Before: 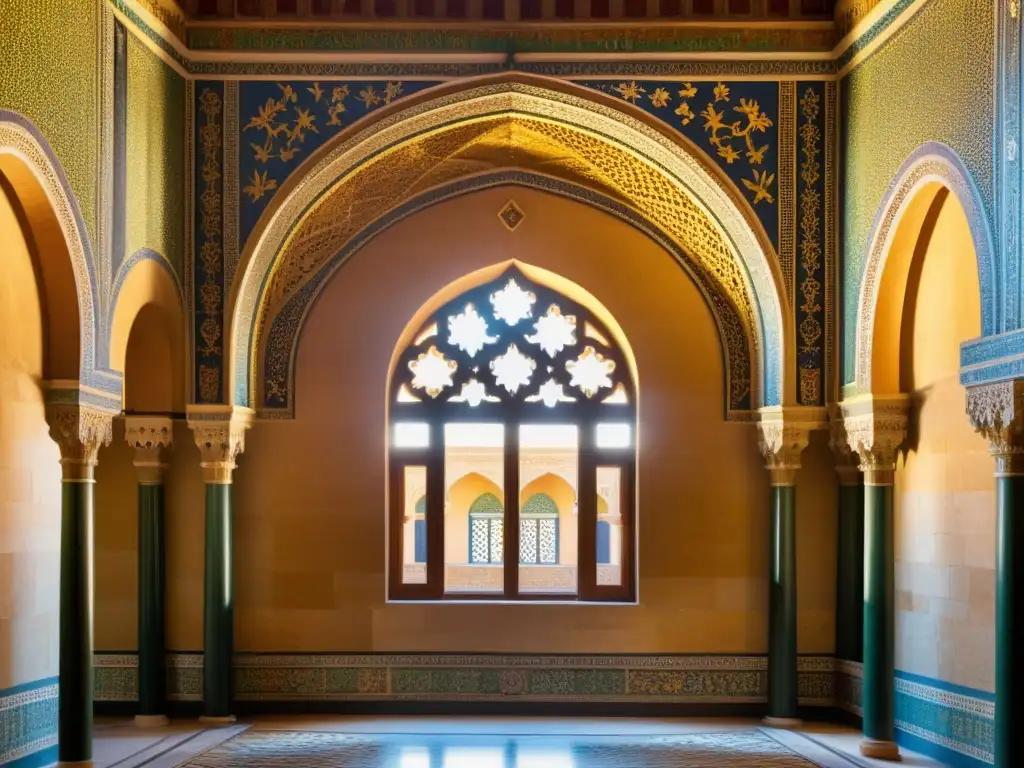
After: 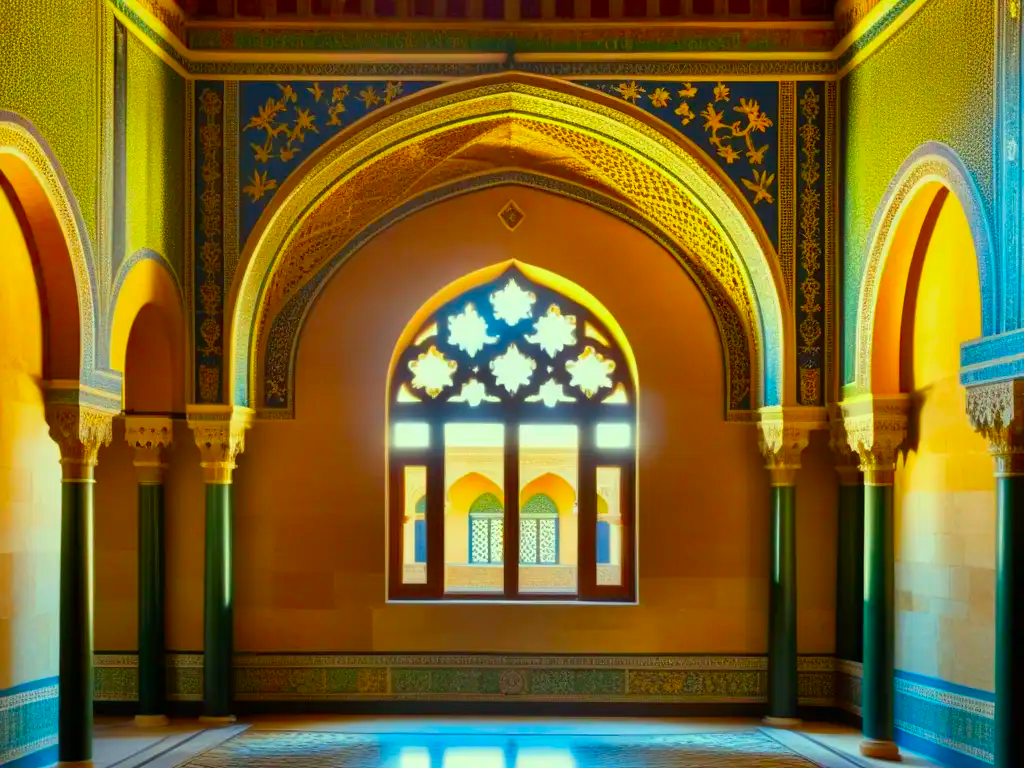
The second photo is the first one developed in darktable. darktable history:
color correction: highlights a* -10.74, highlights b* 9.87, saturation 1.71
